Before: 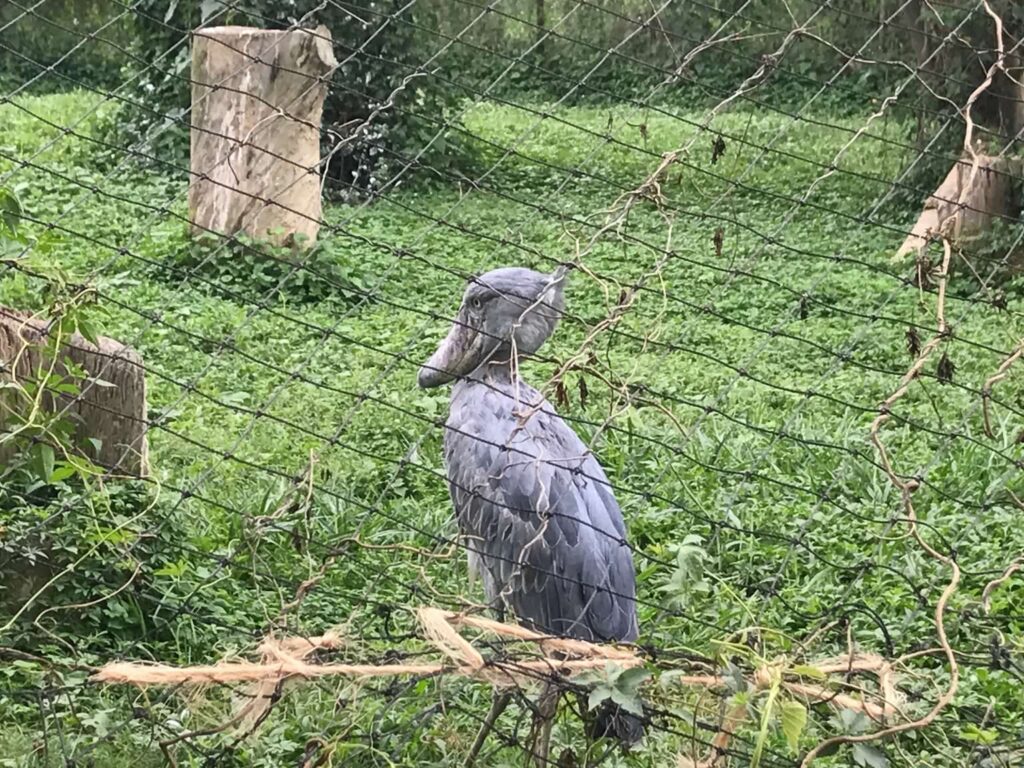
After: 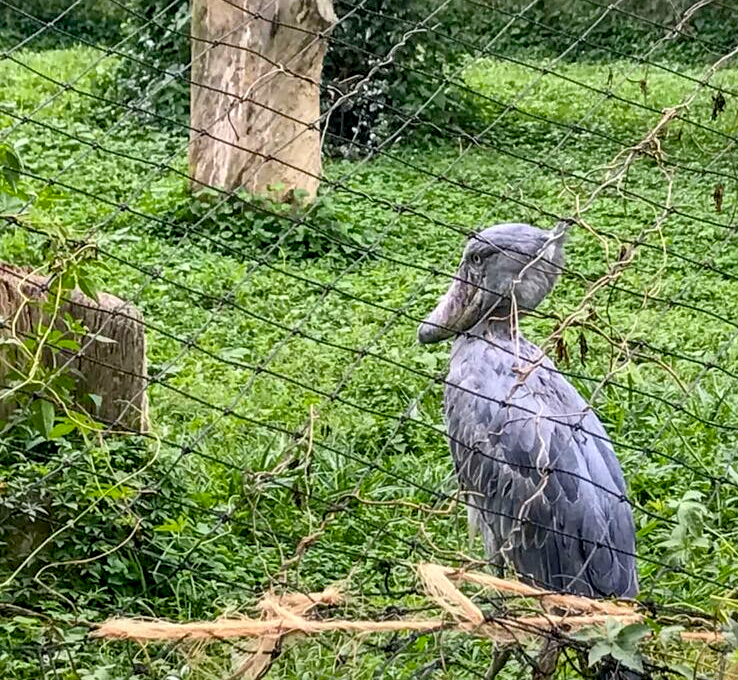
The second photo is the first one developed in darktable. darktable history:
crop: top 5.736%, right 27.894%, bottom 5.656%
sharpen: radius 1.232, amount 0.29, threshold 0.004
local contrast: on, module defaults
color balance rgb: shadows lift › chroma 0.669%, shadows lift › hue 114.89°, global offset › luminance -1.431%, perceptual saturation grading › global saturation 19.764%, global vibrance 20.842%
